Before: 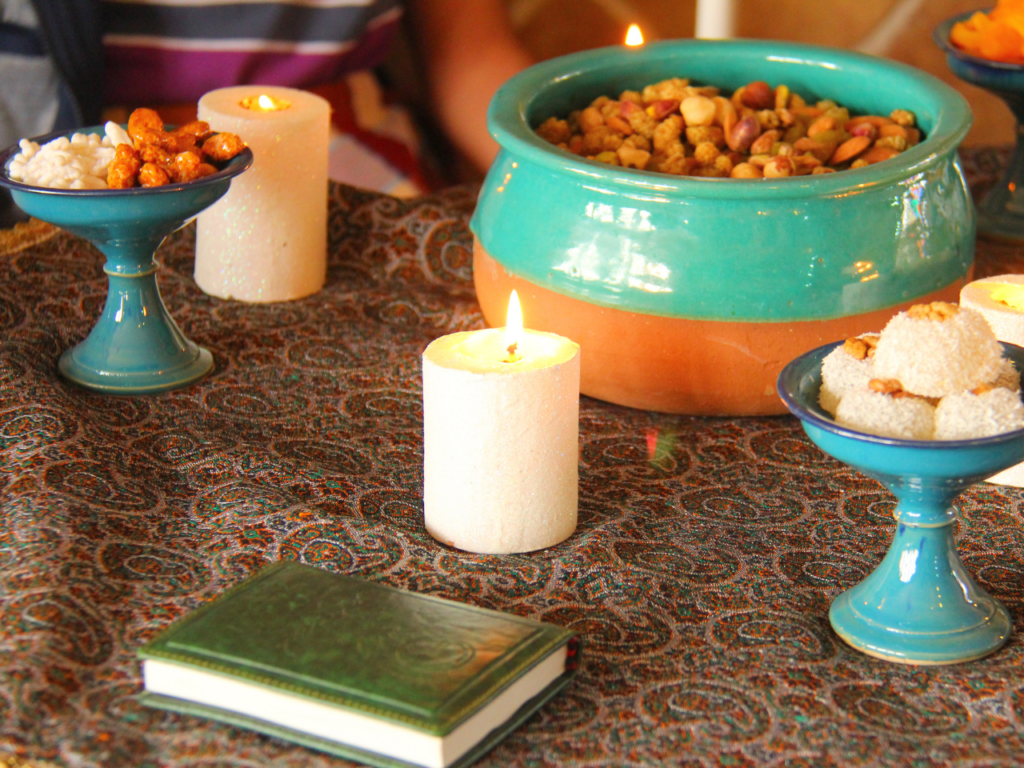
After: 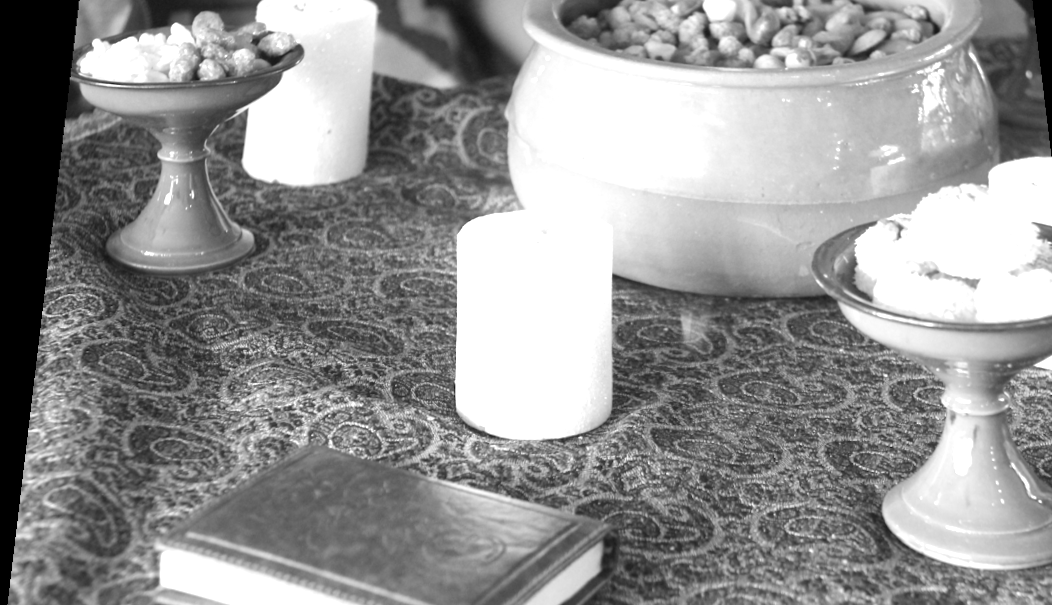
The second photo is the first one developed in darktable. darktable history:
monochrome: a 32, b 64, size 2.3
exposure: exposure 1 EV, compensate highlight preservation false
rotate and perspective: rotation 0.128°, lens shift (vertical) -0.181, lens shift (horizontal) -0.044, shear 0.001, automatic cropping off
crop and rotate: angle 0.03°, top 11.643%, right 5.651%, bottom 11.189%
